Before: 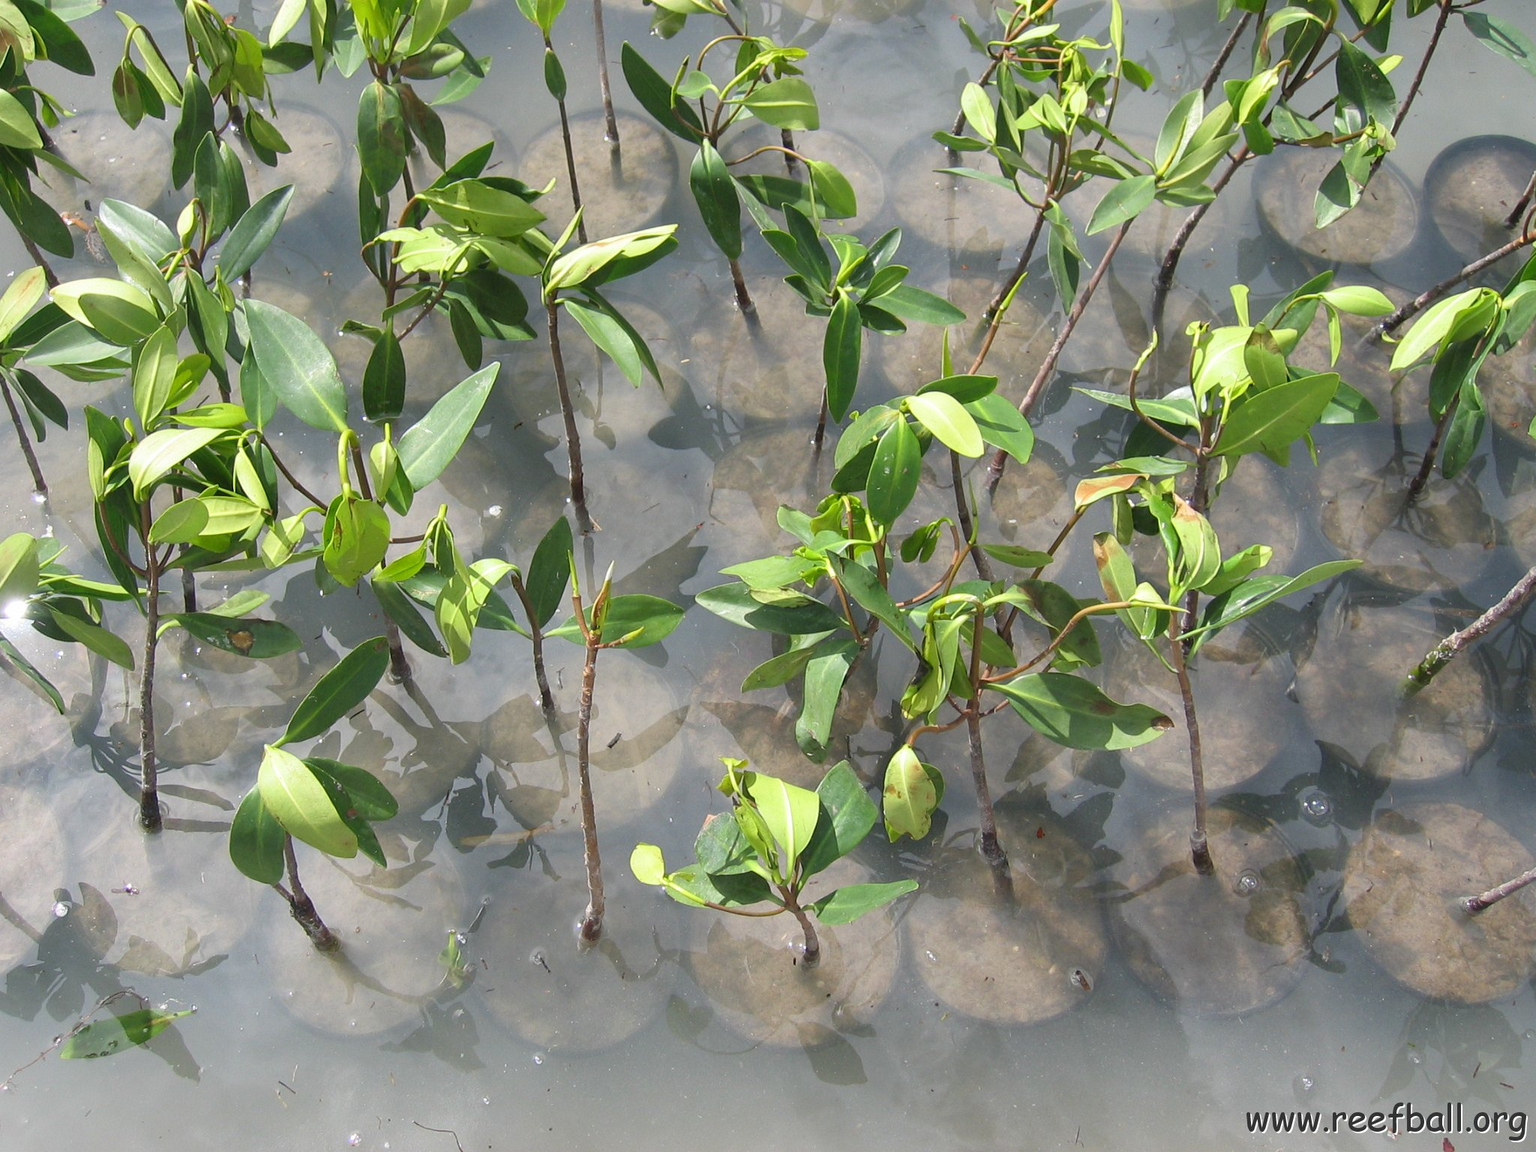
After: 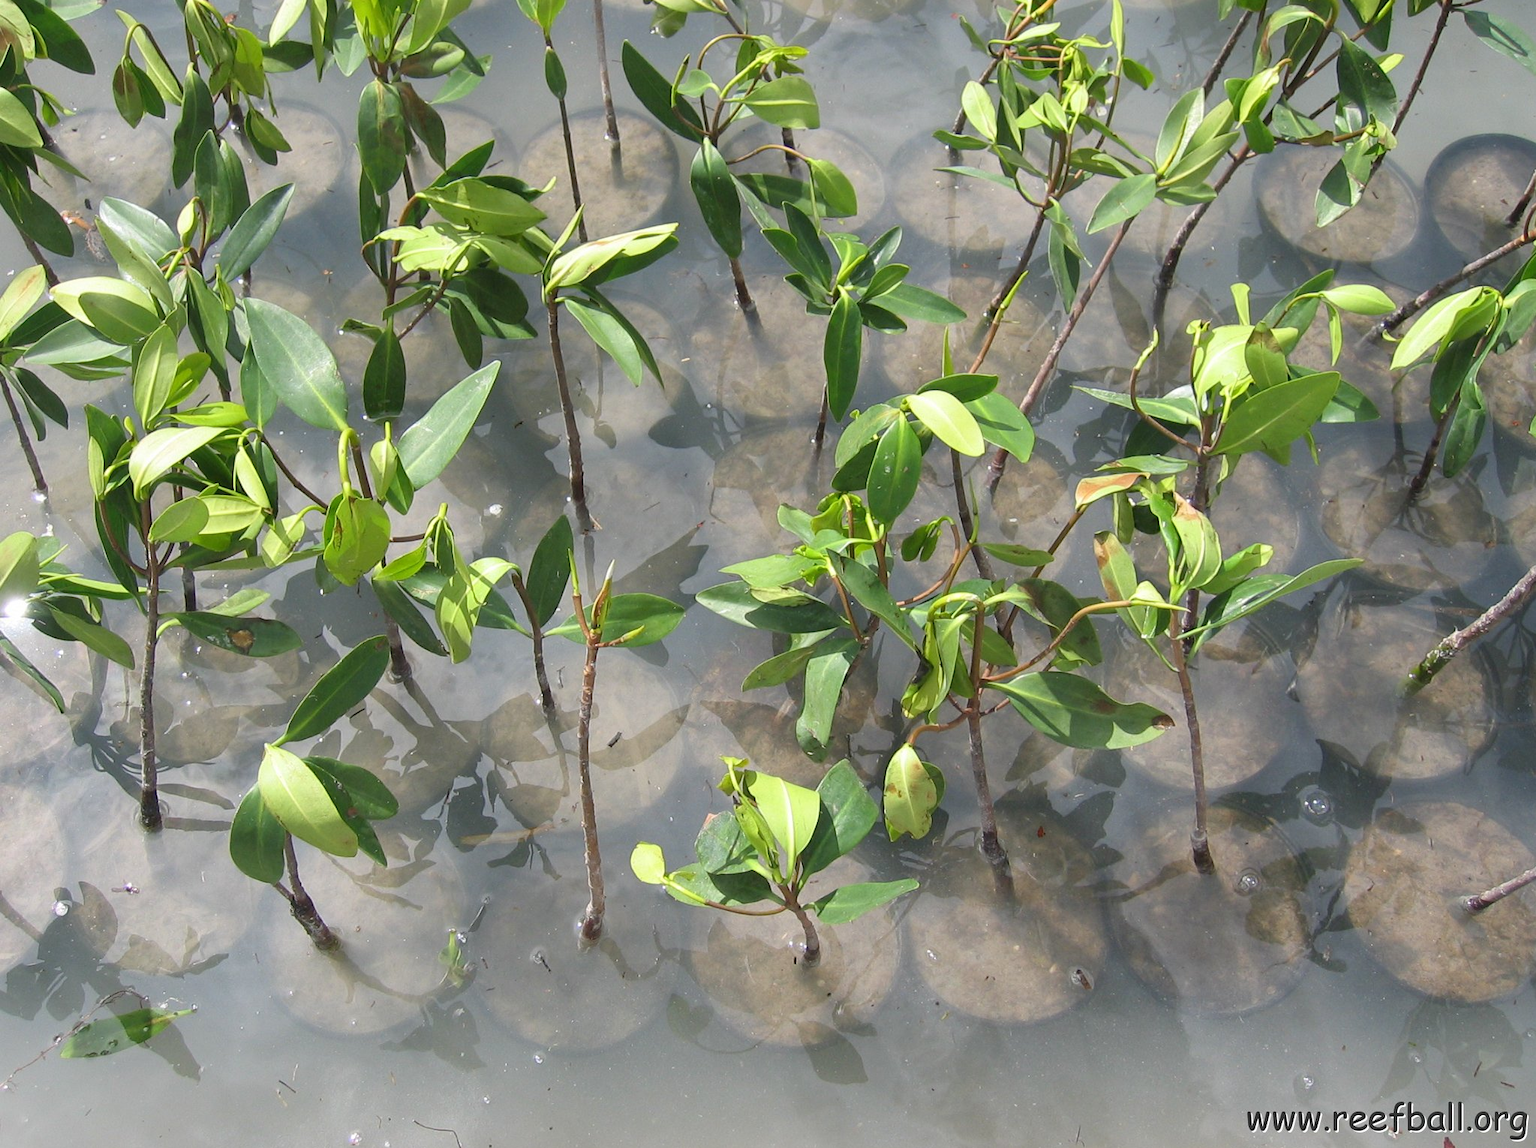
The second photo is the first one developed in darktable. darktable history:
crop: top 0.161%, bottom 0.2%
